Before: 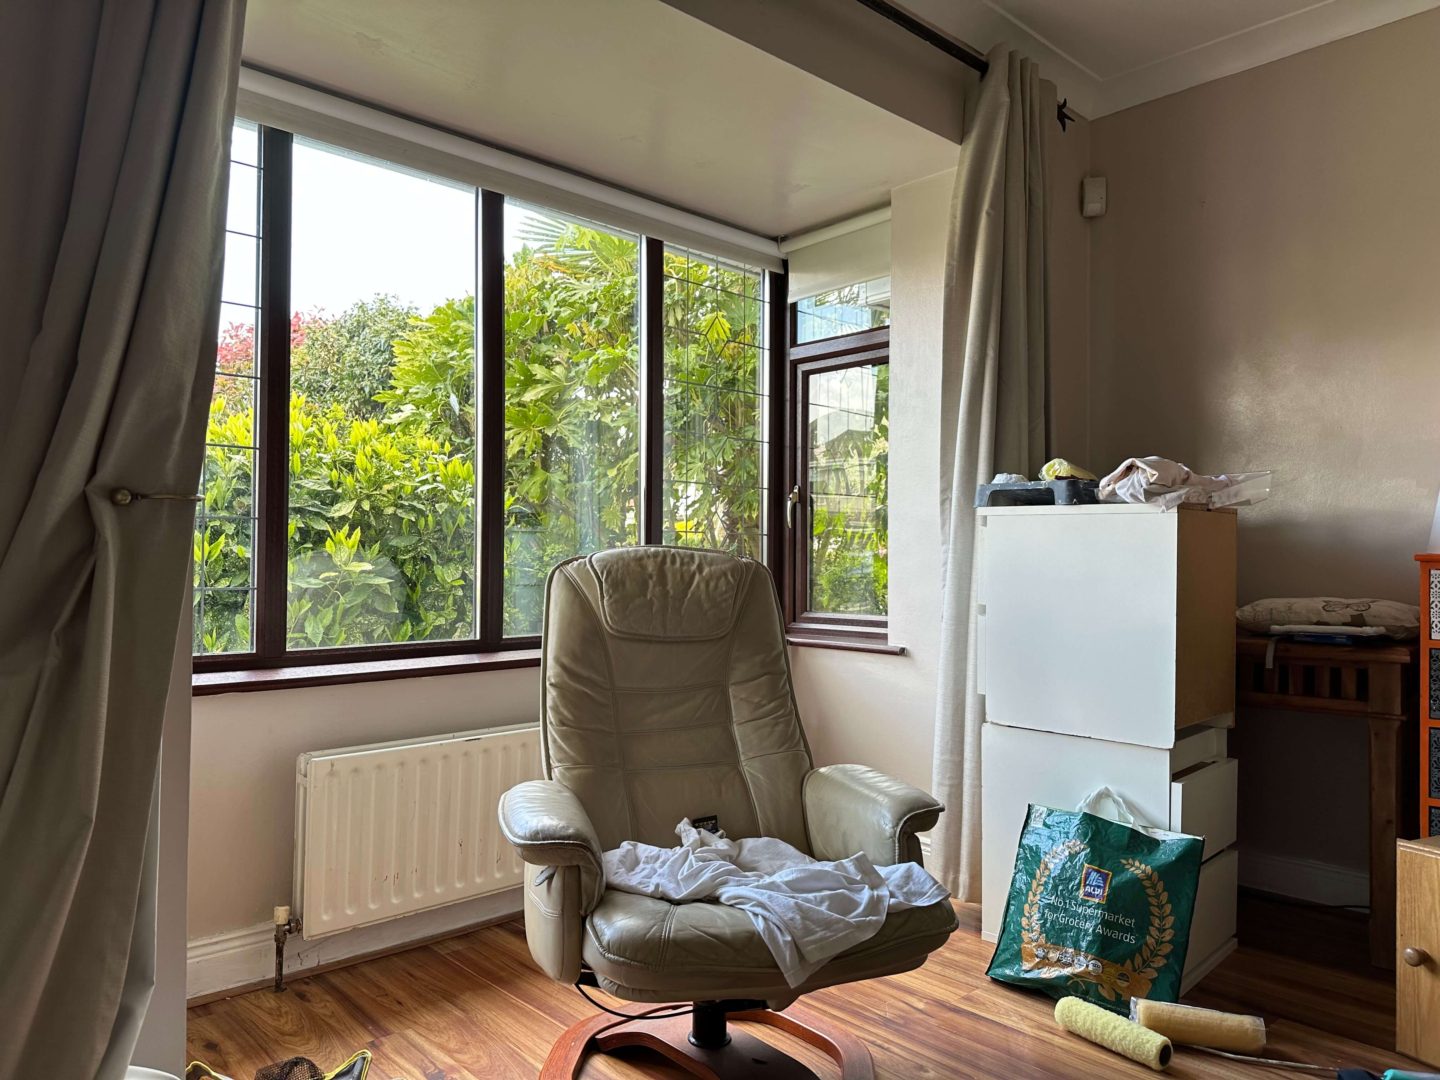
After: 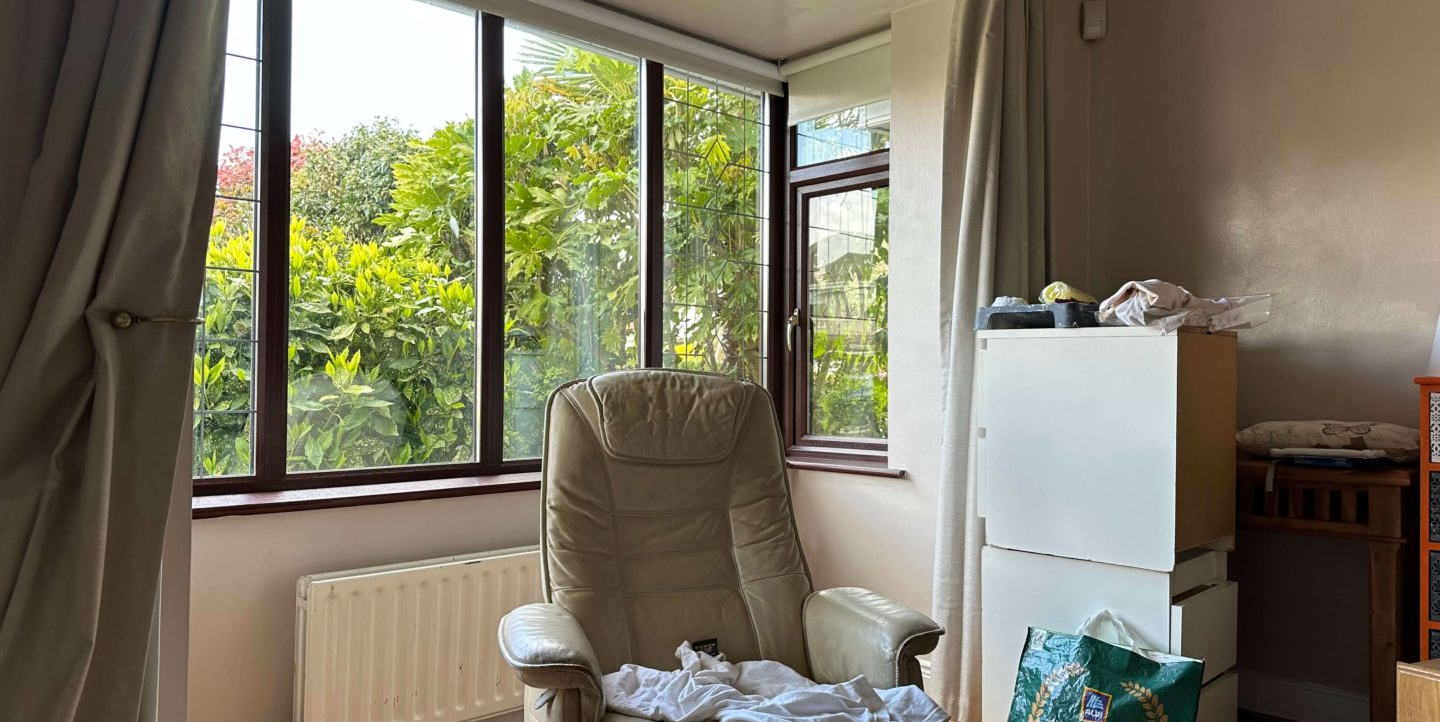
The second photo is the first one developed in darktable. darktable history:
crop: top 16.397%, bottom 16.693%
